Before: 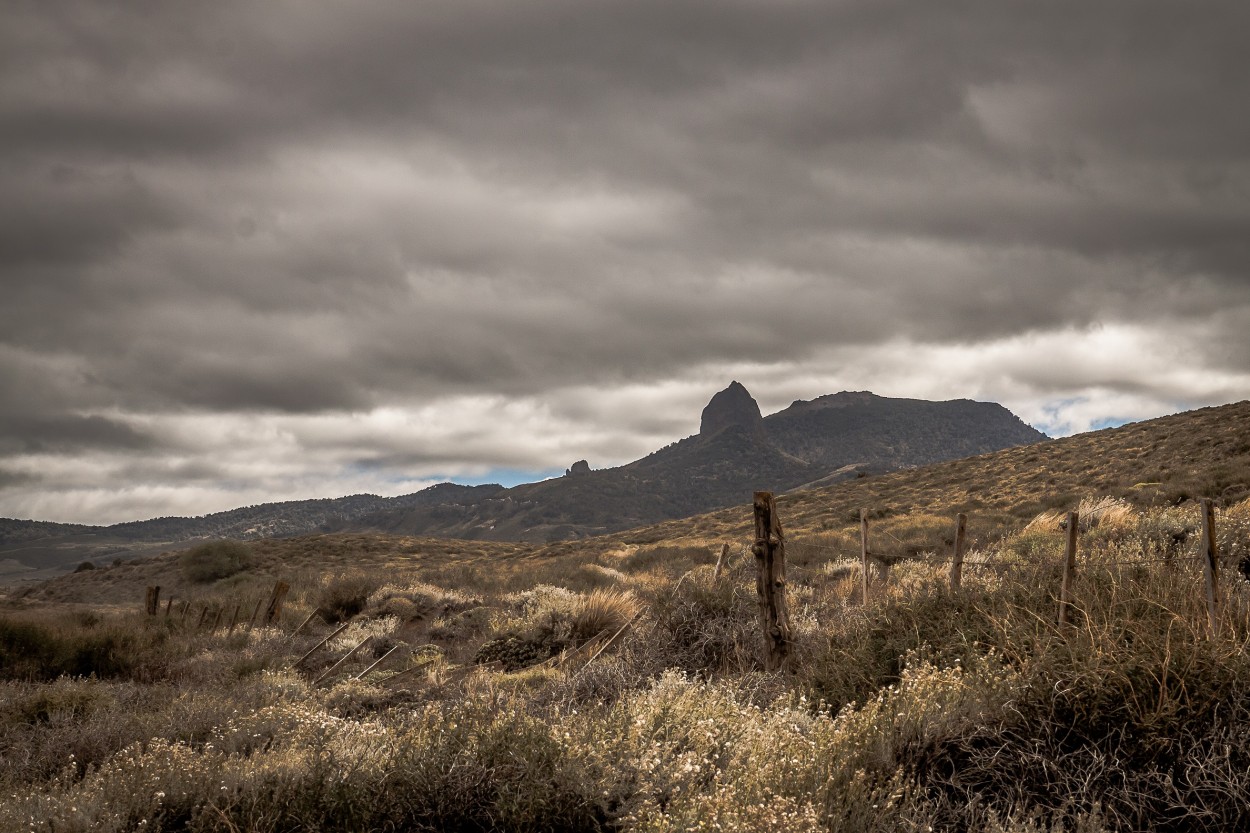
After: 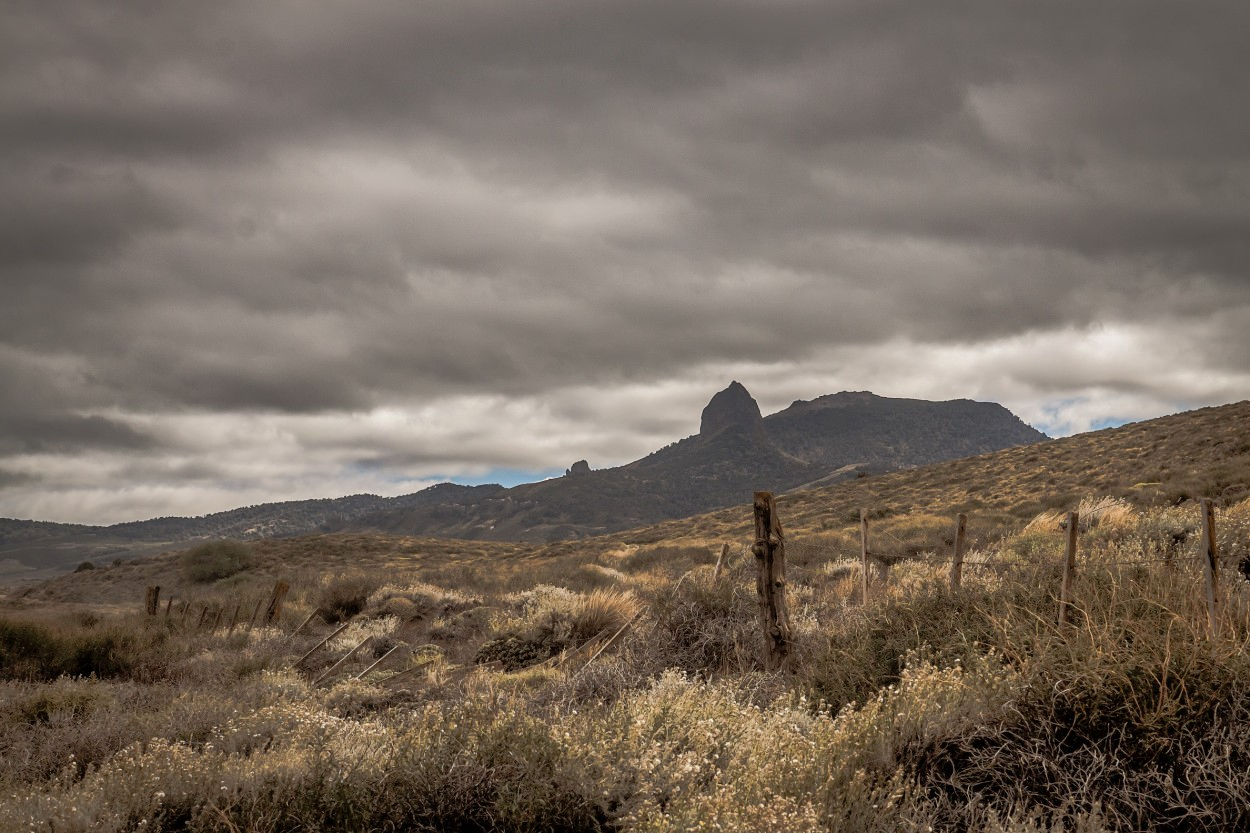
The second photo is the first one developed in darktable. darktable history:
shadows and highlights: highlights -59.75
